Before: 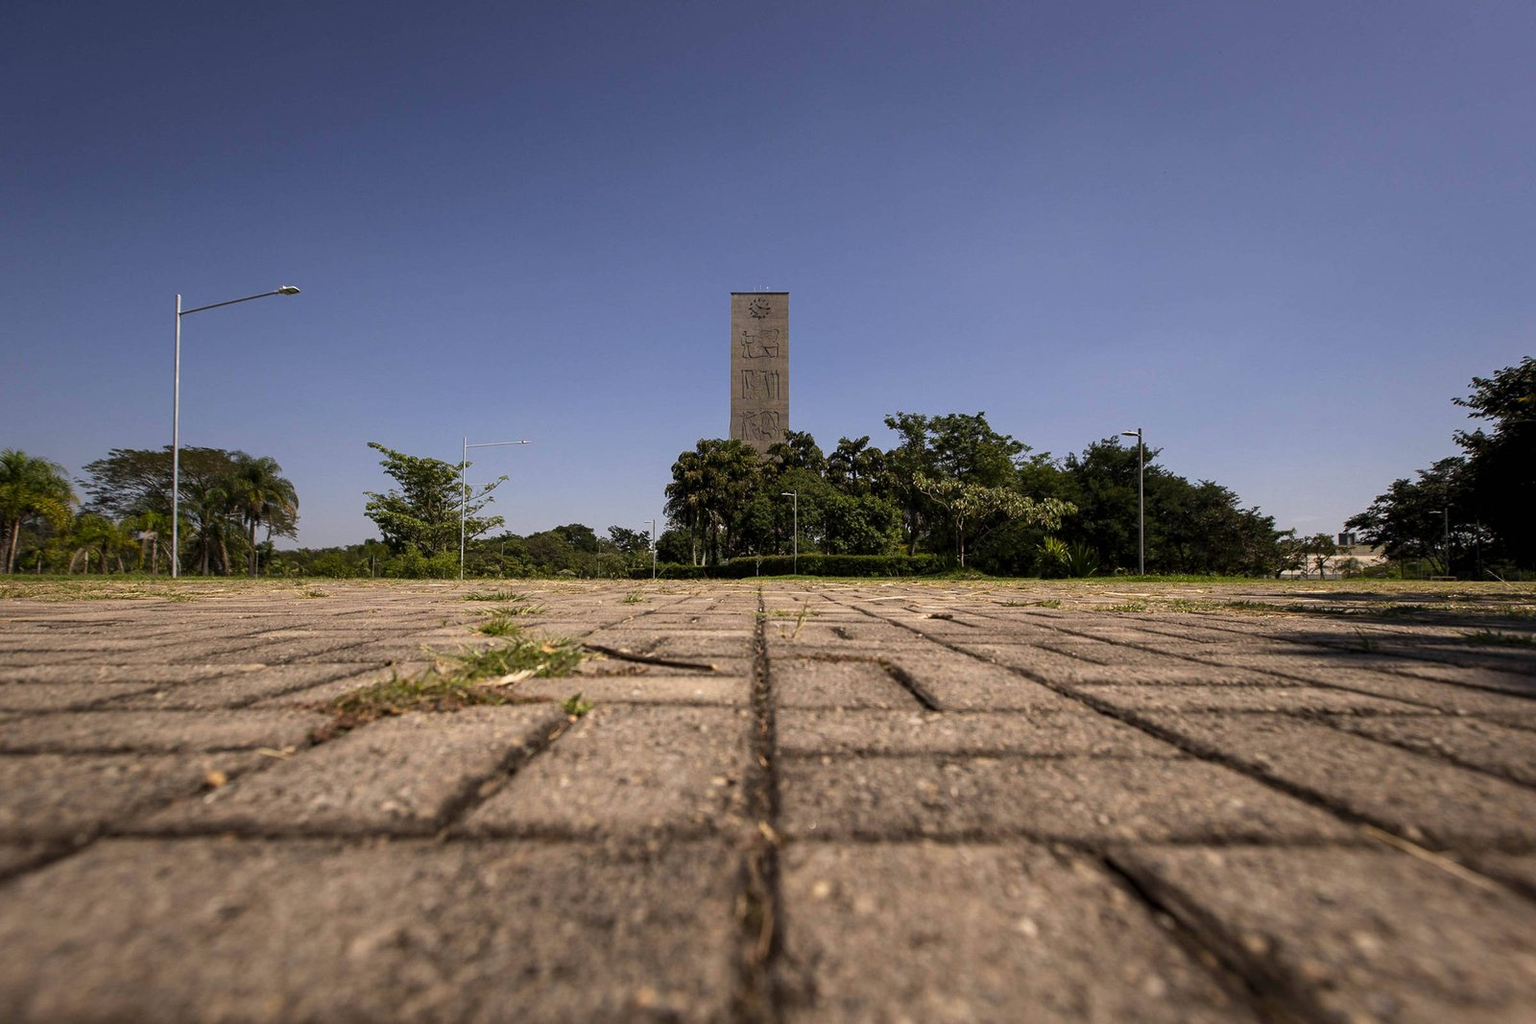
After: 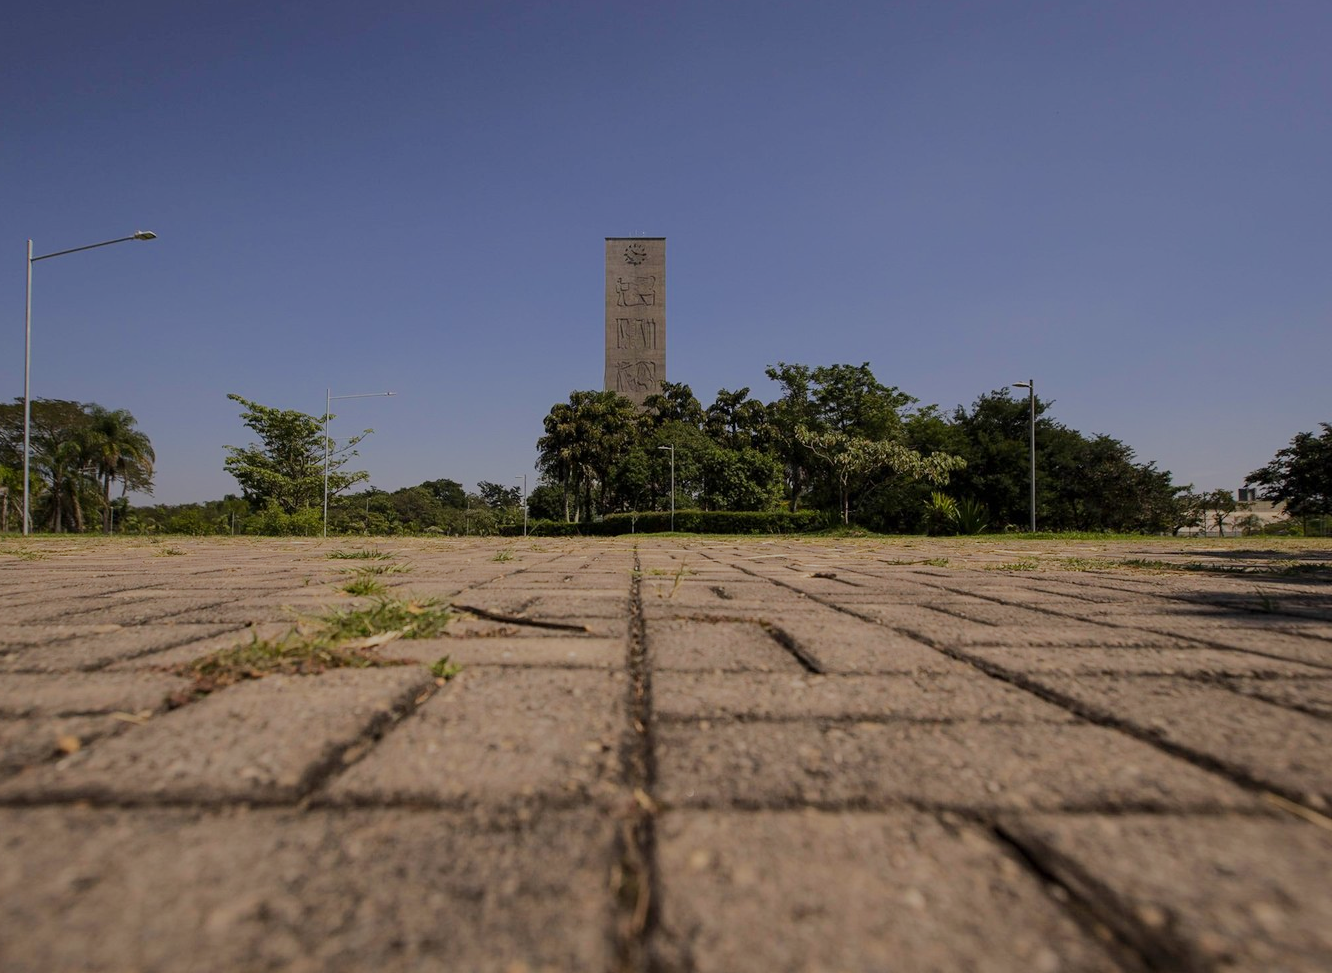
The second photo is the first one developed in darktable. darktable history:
tone equalizer: -8 EV -0.027 EV, -7 EV 0.015 EV, -6 EV -0.008 EV, -5 EV 0.004 EV, -4 EV -0.033 EV, -3 EV -0.23 EV, -2 EV -0.641 EV, -1 EV -0.977 EV, +0 EV -0.964 EV, edges refinement/feathering 500, mask exposure compensation -1.57 EV, preserve details no
crop: left 9.784%, top 6.333%, right 6.914%, bottom 2.394%
